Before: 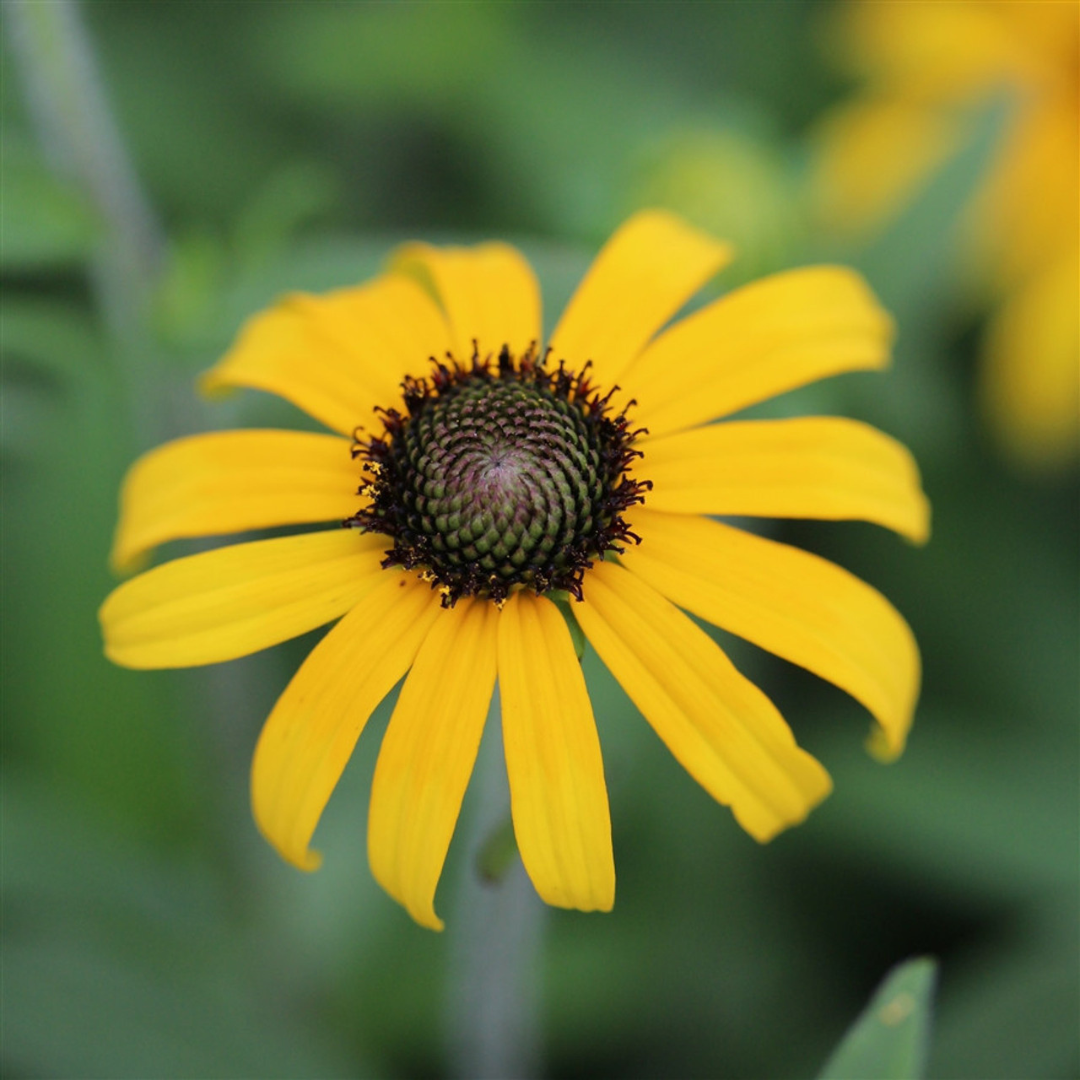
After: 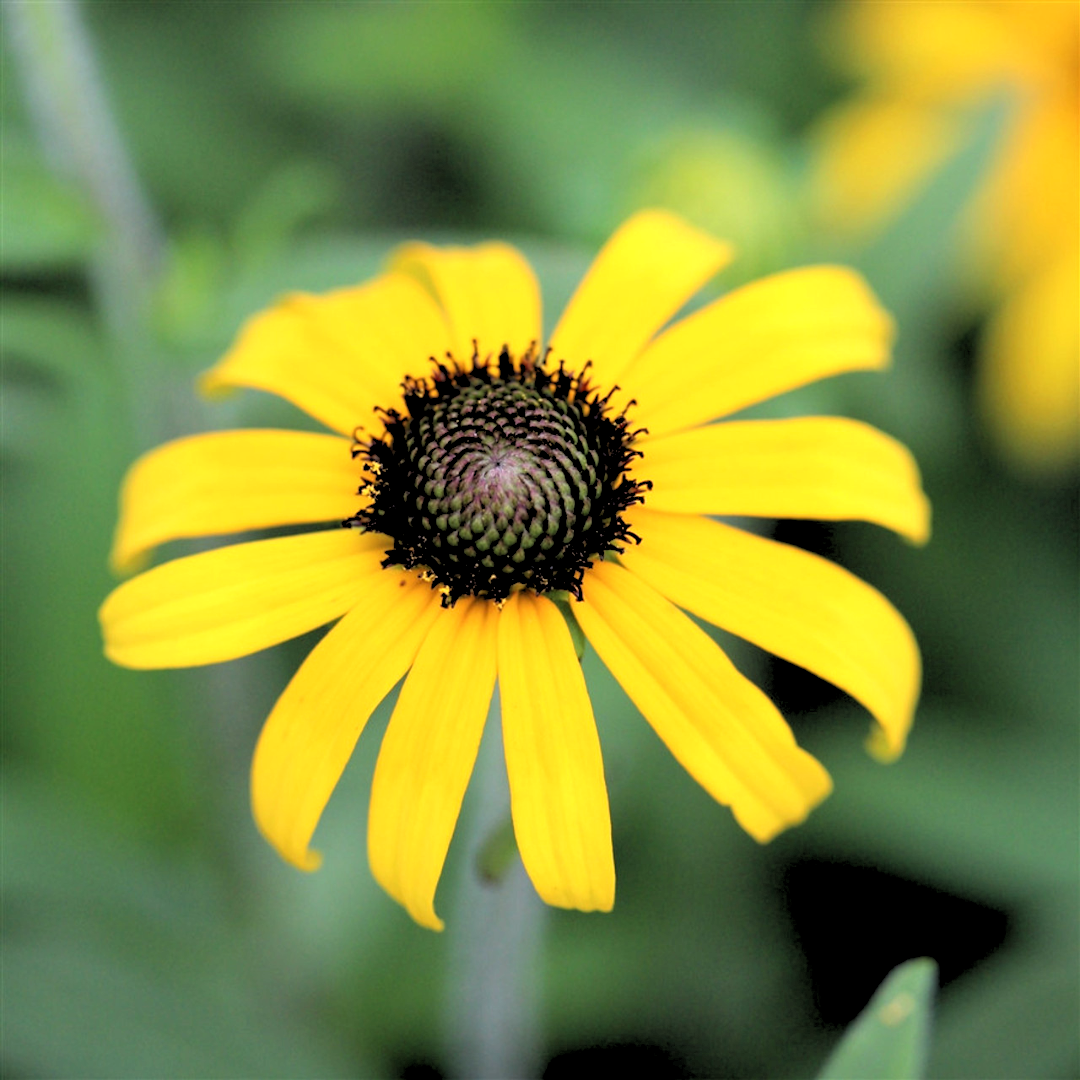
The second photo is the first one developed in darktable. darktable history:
rgb levels: levels [[0.029, 0.461, 0.922], [0, 0.5, 1], [0, 0.5, 1]]
exposure: black level correction 0, exposure 0.5 EV, compensate highlight preservation false
